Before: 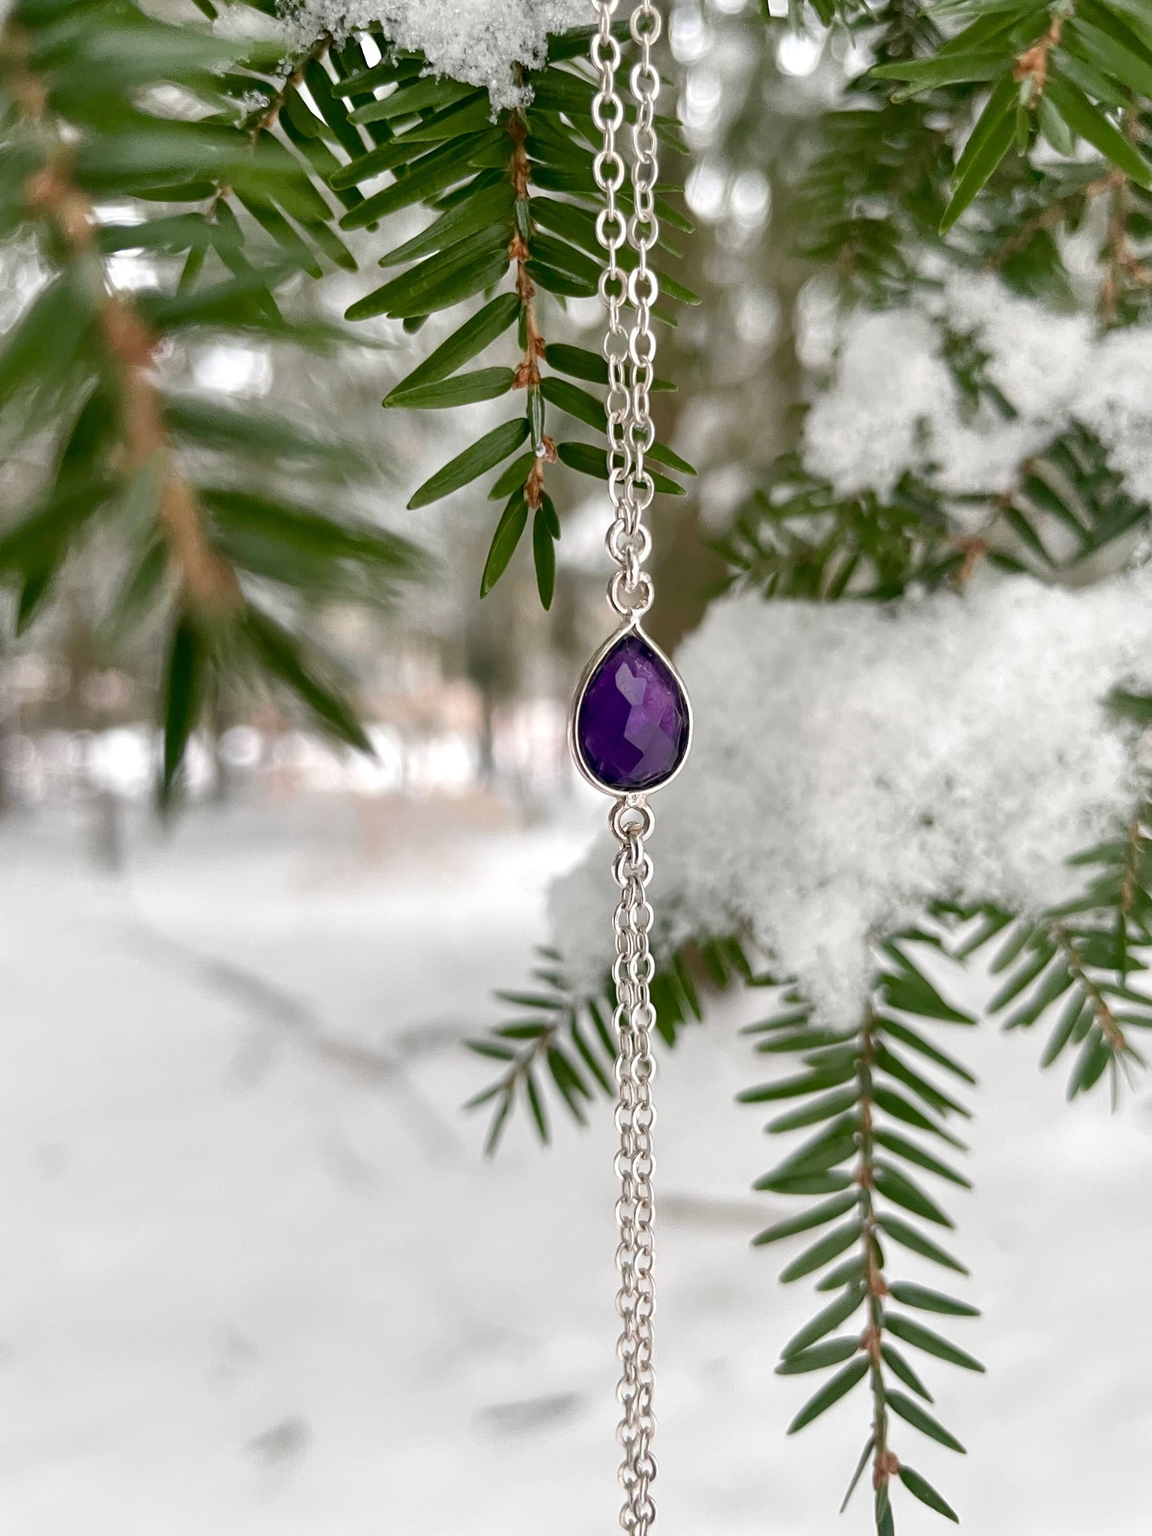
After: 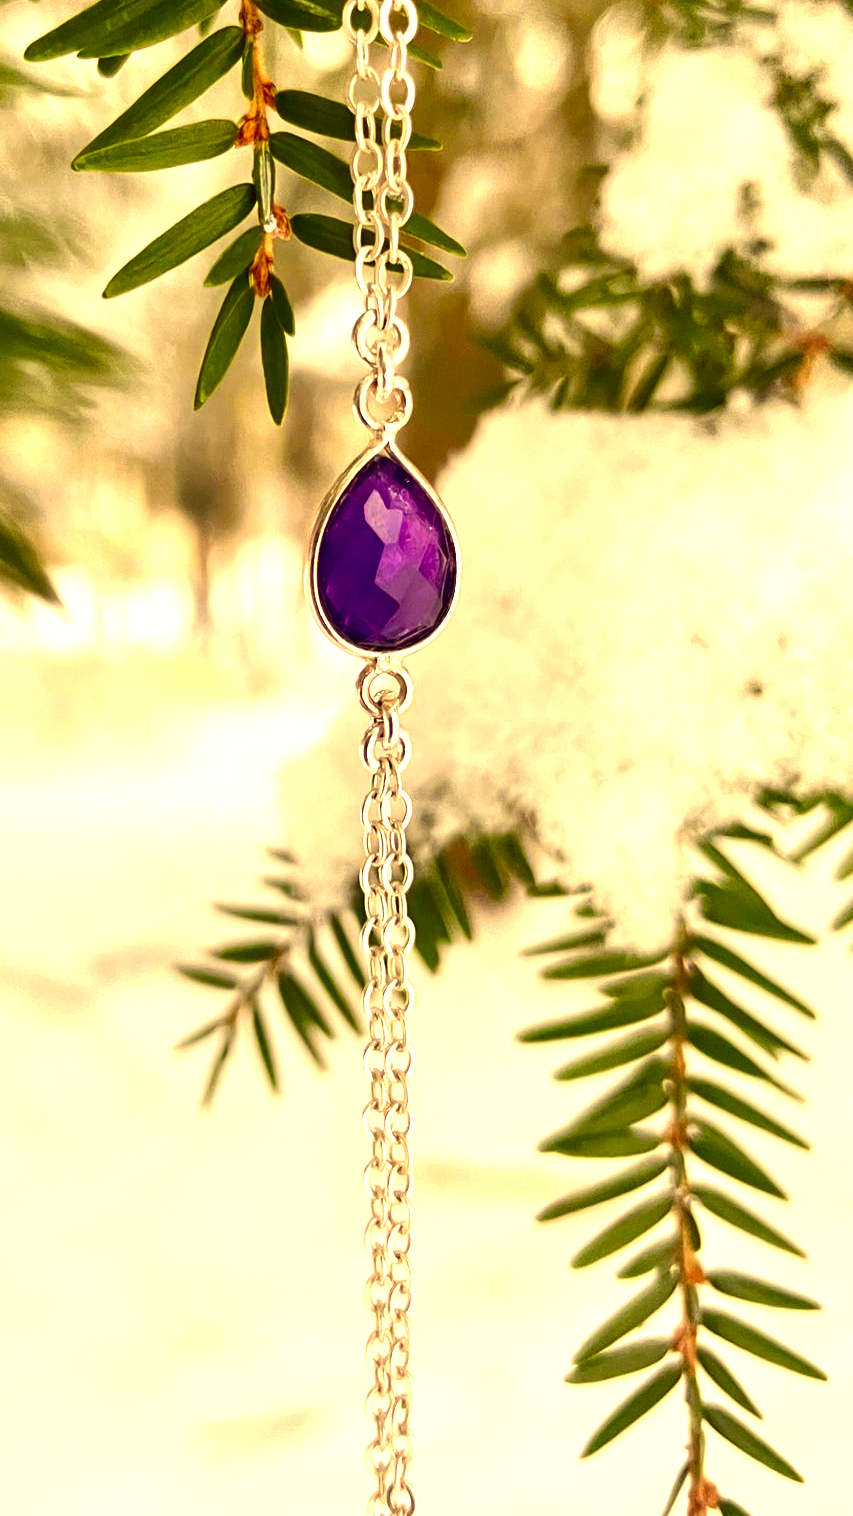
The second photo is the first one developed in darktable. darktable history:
color balance: contrast 8.5%, output saturation 105%
color correction: highlights a* 10.12, highlights b* 39.04, shadows a* 14.62, shadows b* 3.37
crop and rotate: left 28.256%, top 17.734%, right 12.656%, bottom 3.573%
contrast brightness saturation: contrast 0.13, brightness -0.05, saturation 0.16
exposure: black level correction 0, exposure 0.9 EV, compensate highlight preservation false
